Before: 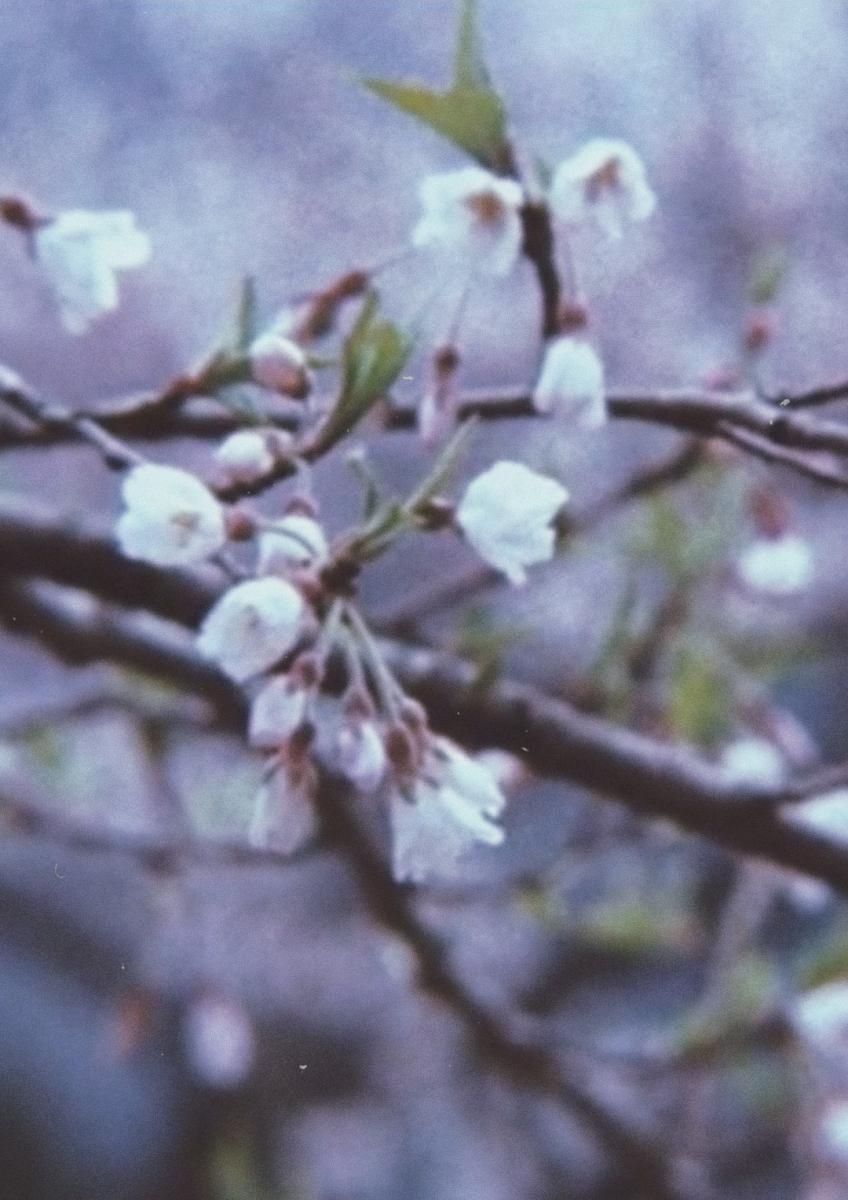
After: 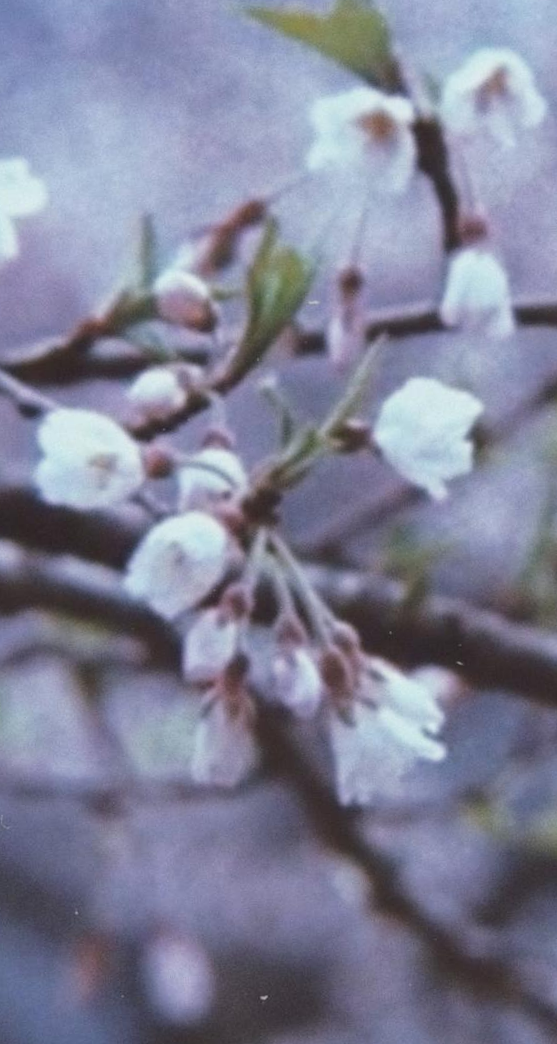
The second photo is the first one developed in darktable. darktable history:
rotate and perspective: rotation -4.57°, crop left 0.054, crop right 0.944, crop top 0.087, crop bottom 0.914
crop and rotate: left 8.786%, right 24.548%
